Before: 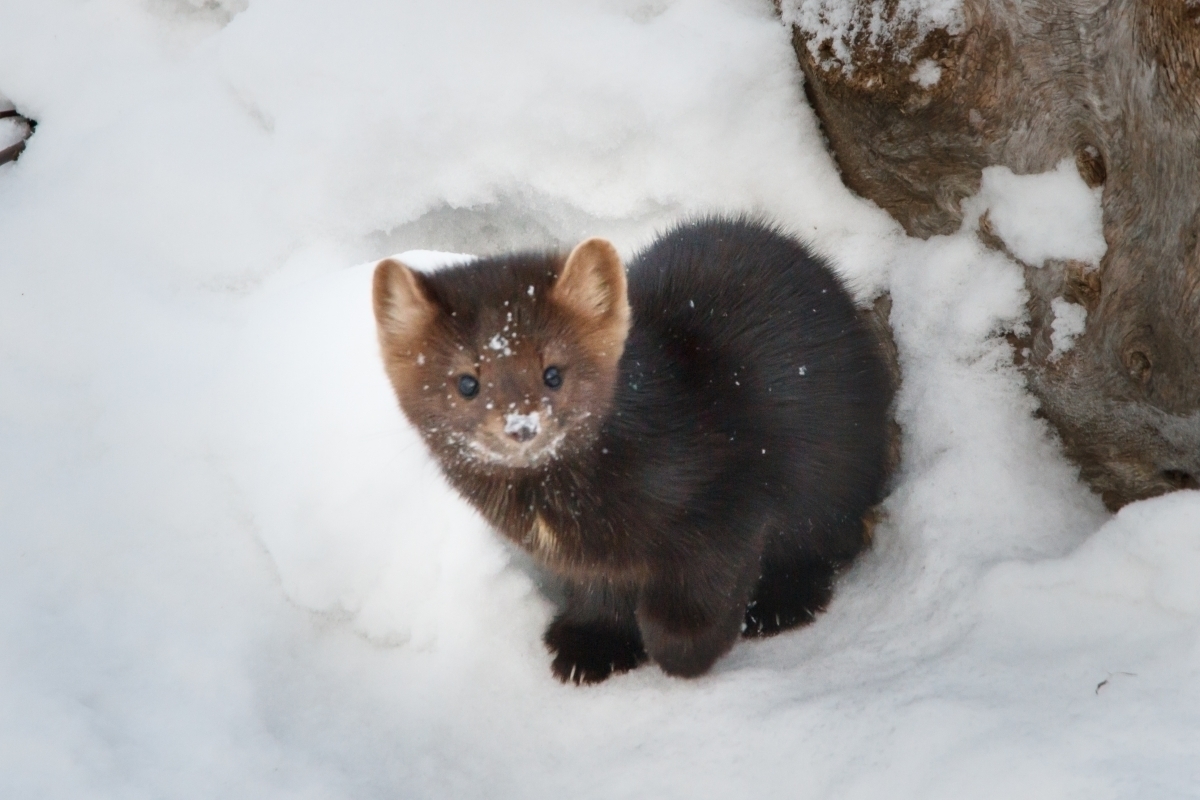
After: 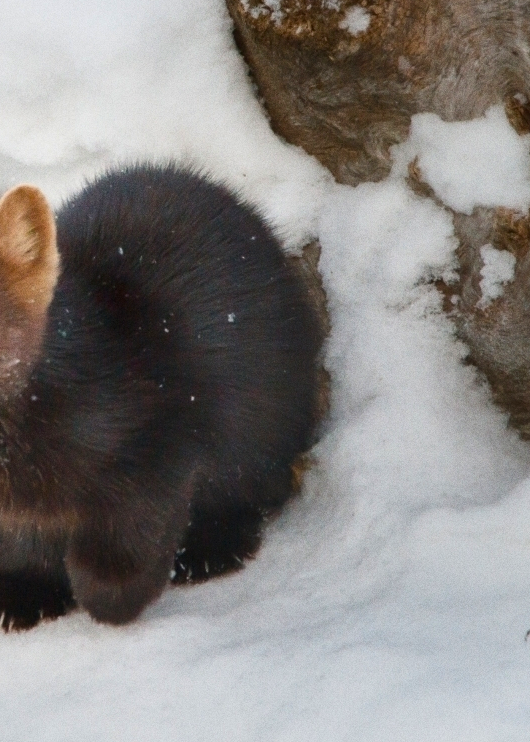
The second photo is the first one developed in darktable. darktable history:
grain: on, module defaults
color balance rgb: perceptual saturation grading › global saturation 20%, global vibrance 20%
crop: left 47.628%, top 6.643%, right 7.874%
